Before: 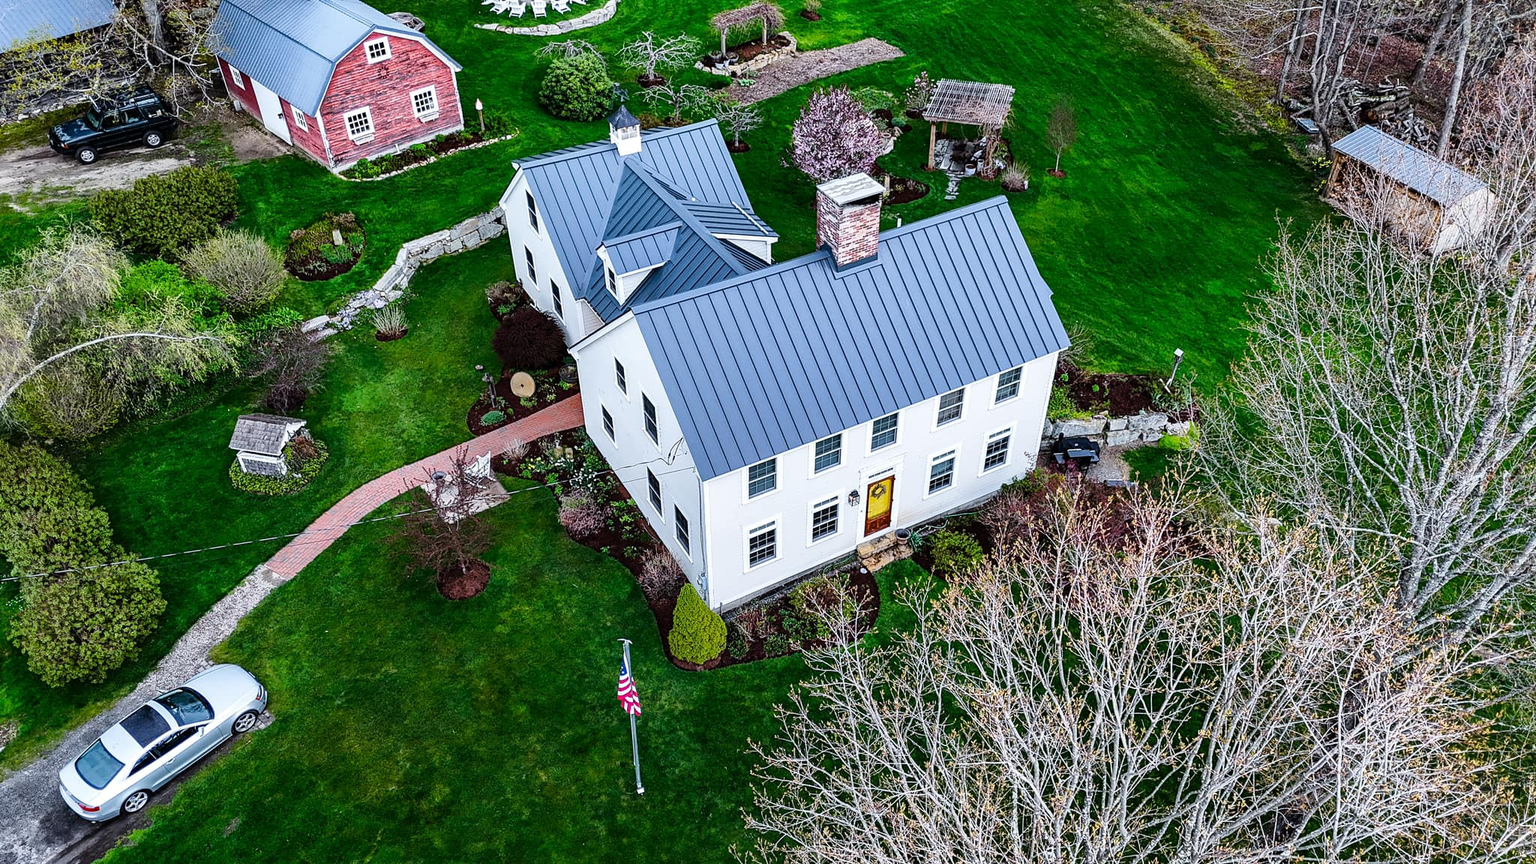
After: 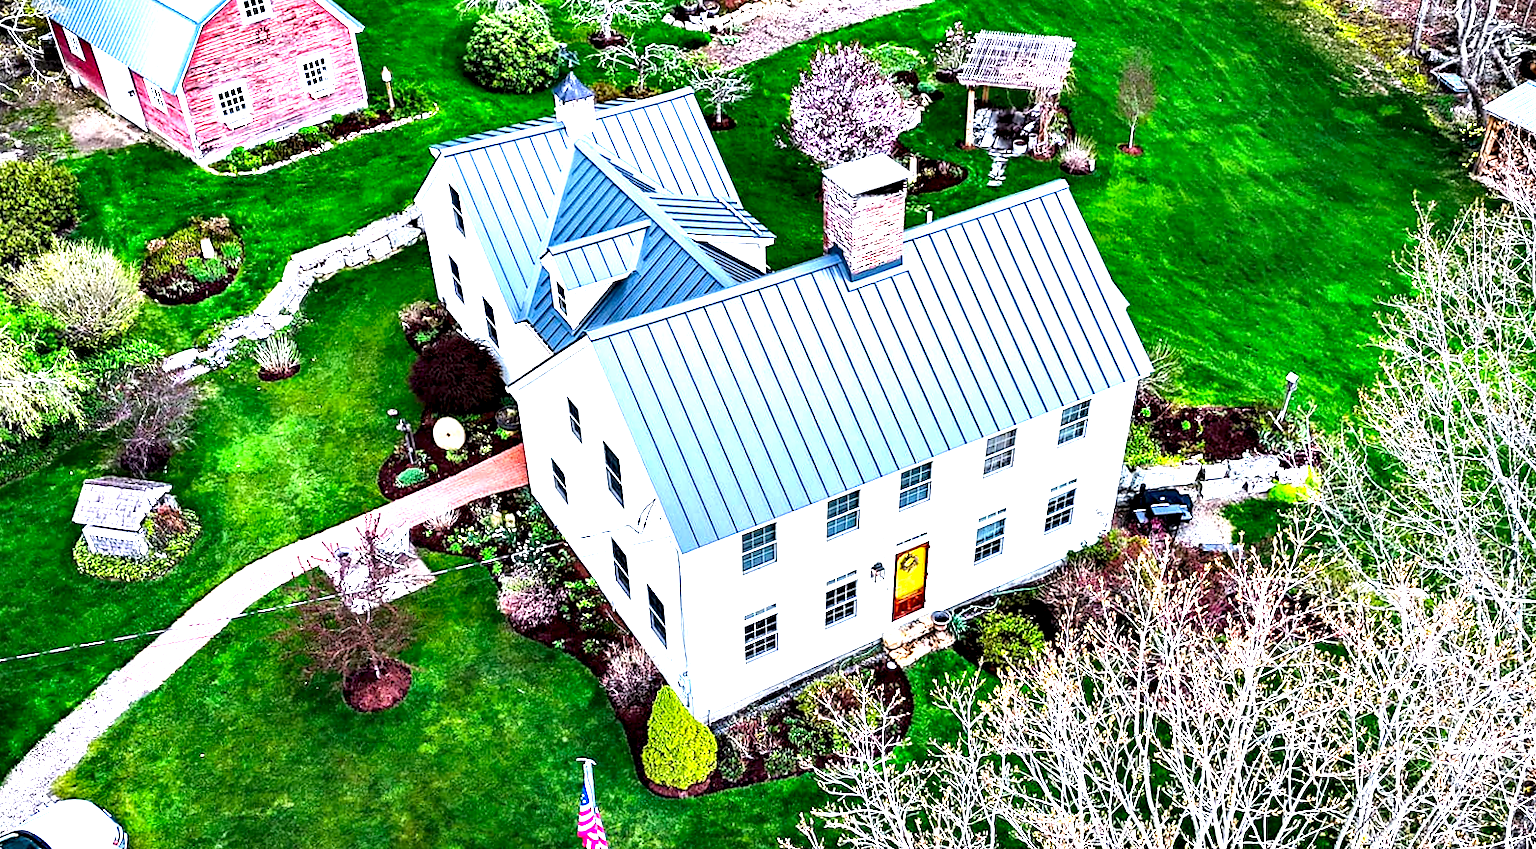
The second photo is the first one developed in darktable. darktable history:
crop and rotate: left 10.77%, top 5.1%, right 10.41%, bottom 16.76%
rotate and perspective: rotation -1°, crop left 0.011, crop right 0.989, crop top 0.025, crop bottom 0.975
exposure: black level correction 0.001, exposure 1.719 EV, compensate exposure bias true, compensate highlight preservation false
contrast equalizer: octaves 7, y [[0.528, 0.548, 0.563, 0.562, 0.546, 0.526], [0.55 ×6], [0 ×6], [0 ×6], [0 ×6]]
